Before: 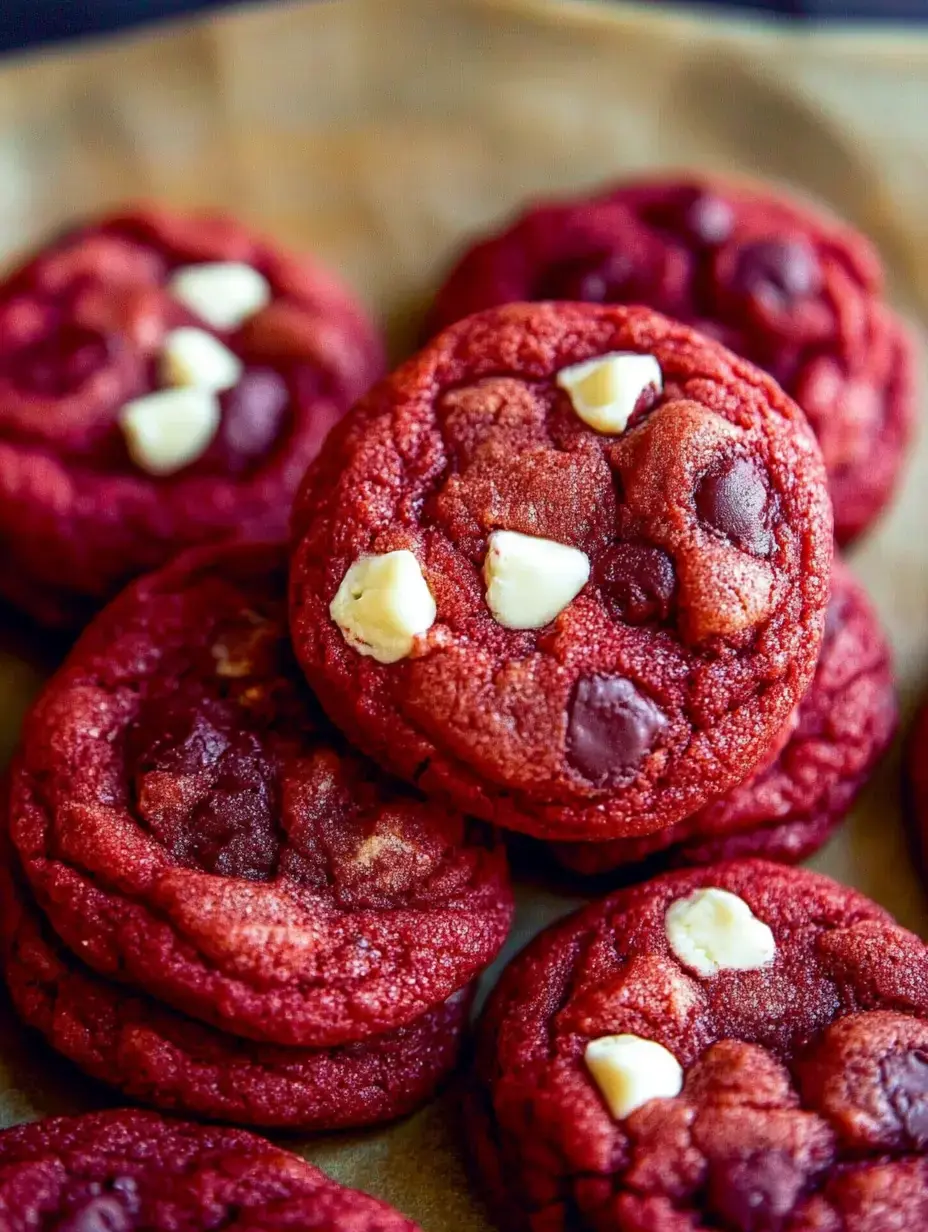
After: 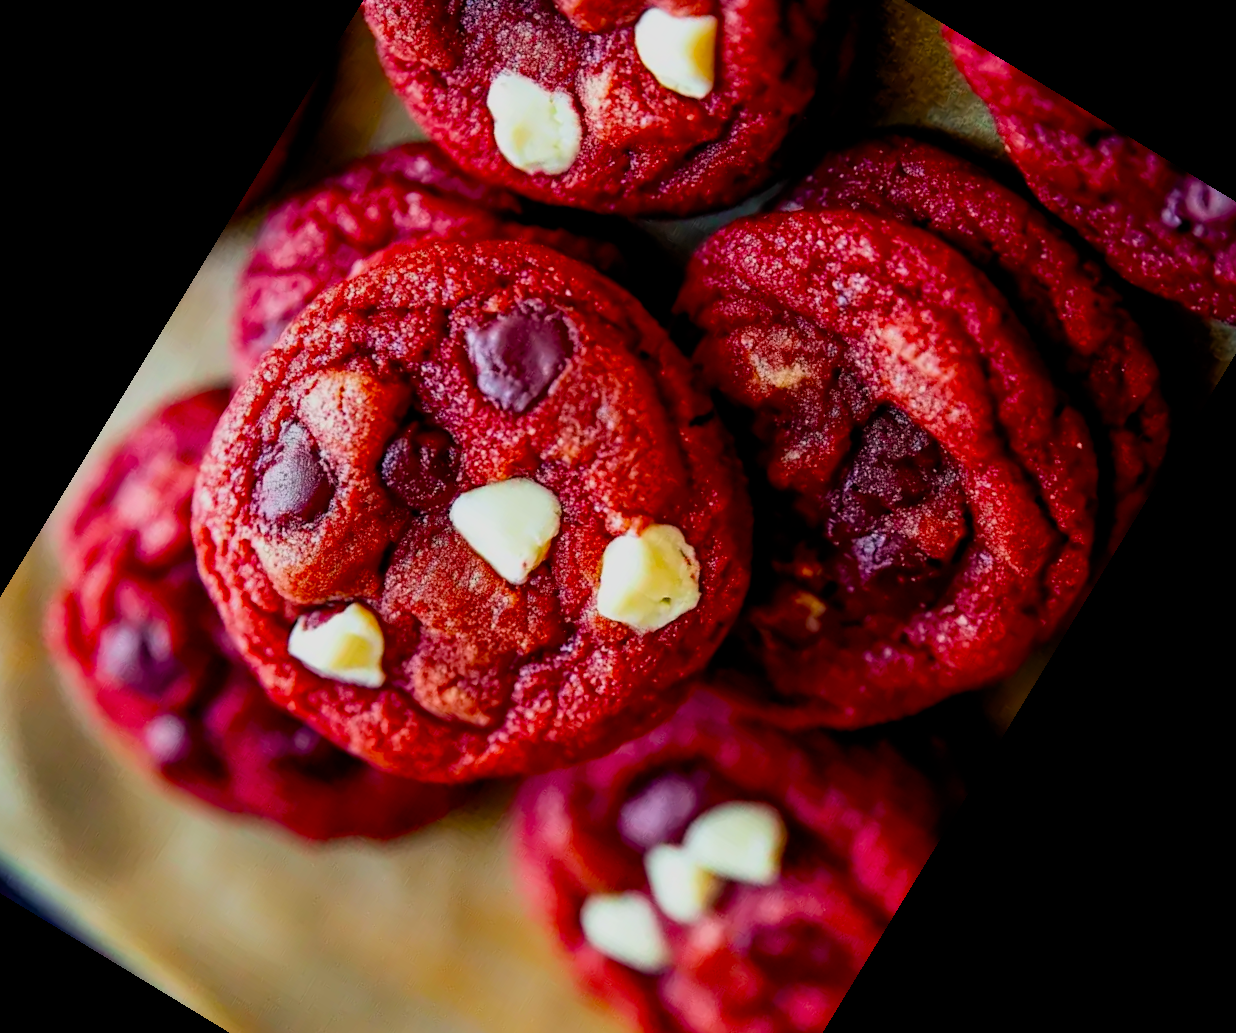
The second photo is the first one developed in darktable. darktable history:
filmic rgb: black relative exposure -7.75 EV, white relative exposure 4.4 EV, threshold 3 EV, target black luminance 0%, hardness 3.76, latitude 50.51%, contrast 1.074, highlights saturation mix 10%, shadows ↔ highlights balance -0.22%, color science v4 (2020), enable highlight reconstruction true
crop and rotate: angle 148.68°, left 9.111%, top 15.603%, right 4.588%, bottom 17.041%
